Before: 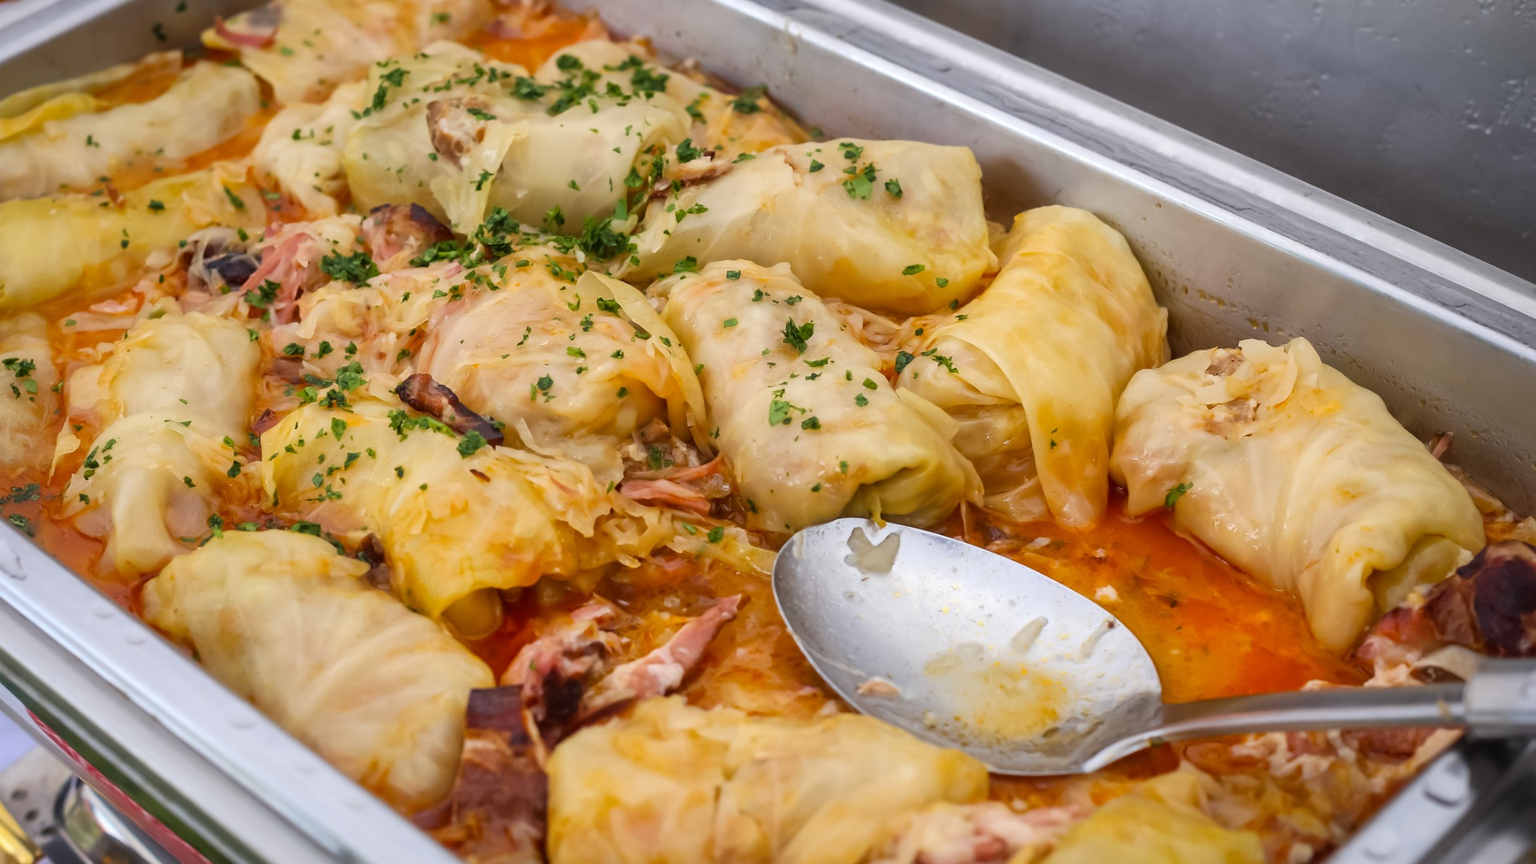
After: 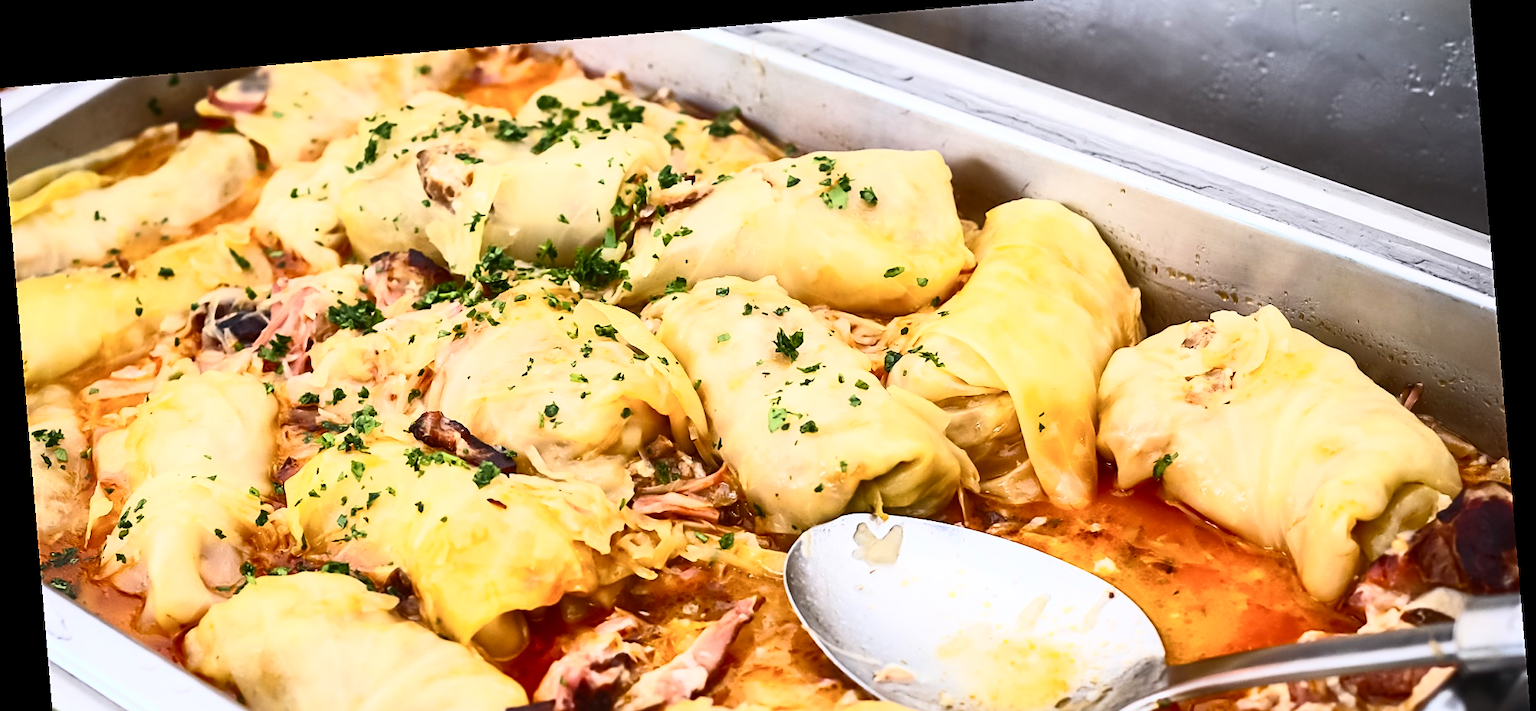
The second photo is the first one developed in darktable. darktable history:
crop: top 3.857%, bottom 21.132%
rotate and perspective: rotation -4.86°, automatic cropping off
sharpen: on, module defaults
contrast brightness saturation: contrast 0.62, brightness 0.34, saturation 0.14
